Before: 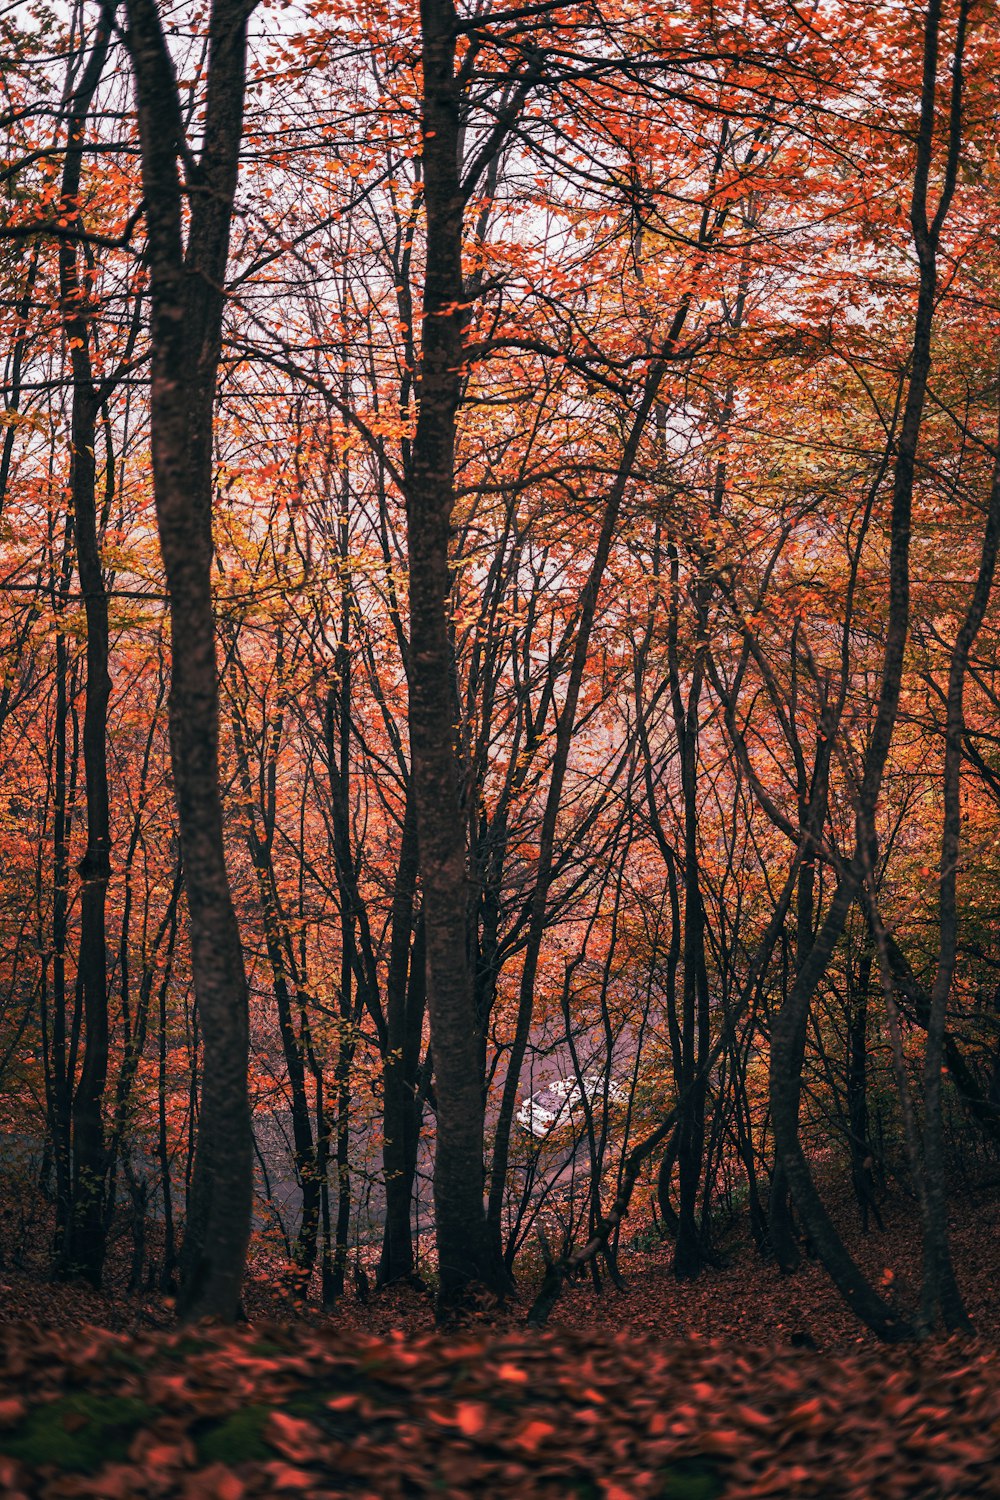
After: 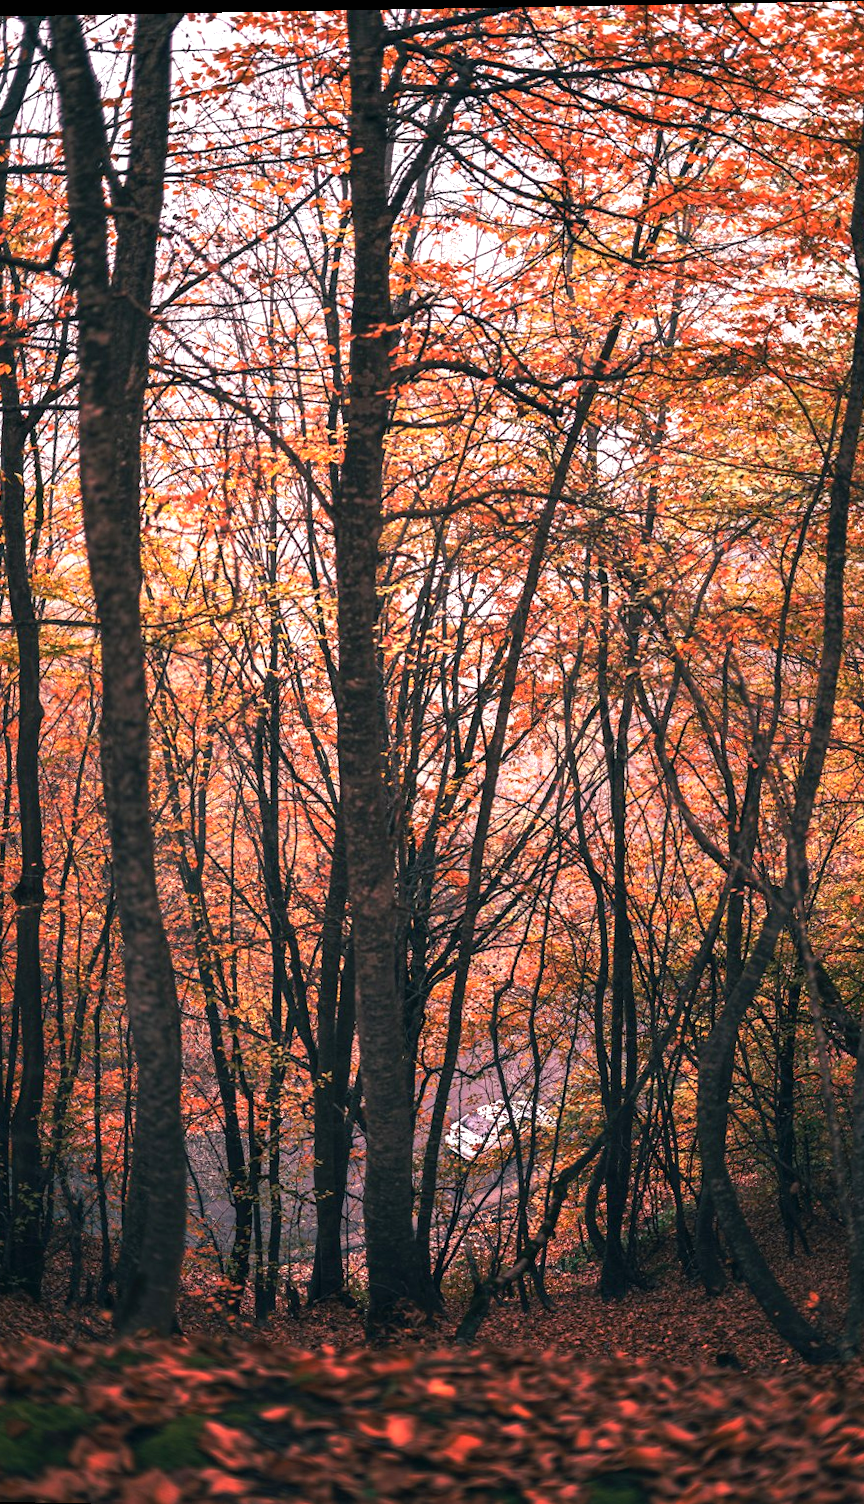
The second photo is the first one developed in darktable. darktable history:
crop: left 7.598%, right 7.873%
rotate and perspective: lens shift (vertical) 0.048, lens shift (horizontal) -0.024, automatic cropping off
exposure: black level correction 0, exposure 0.7 EV, compensate exposure bias true, compensate highlight preservation false
